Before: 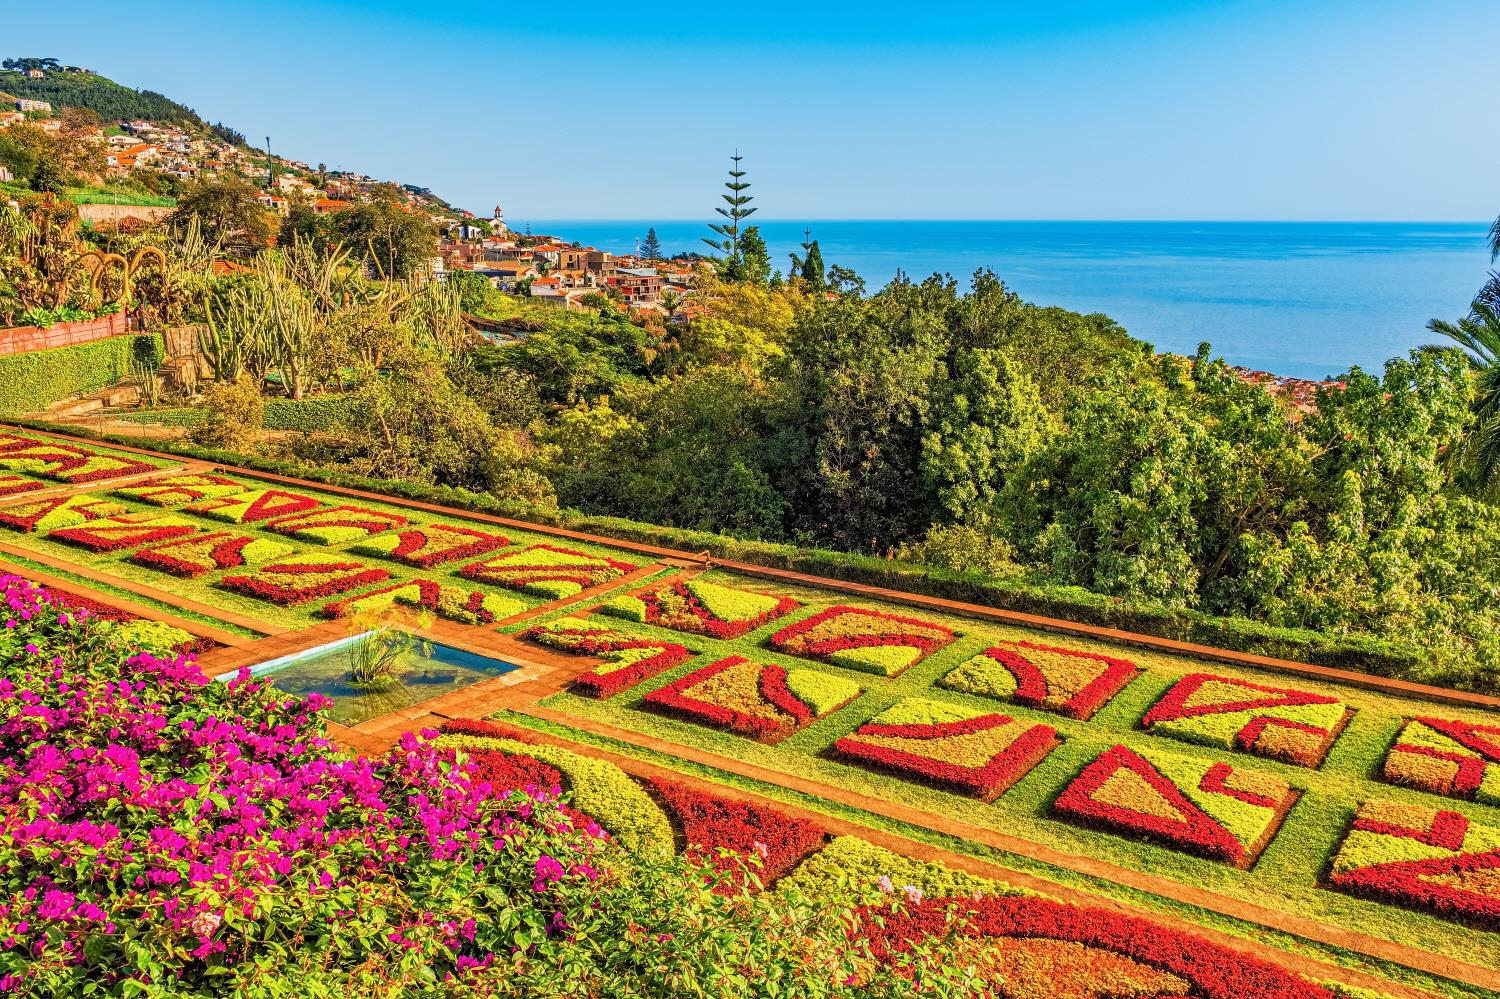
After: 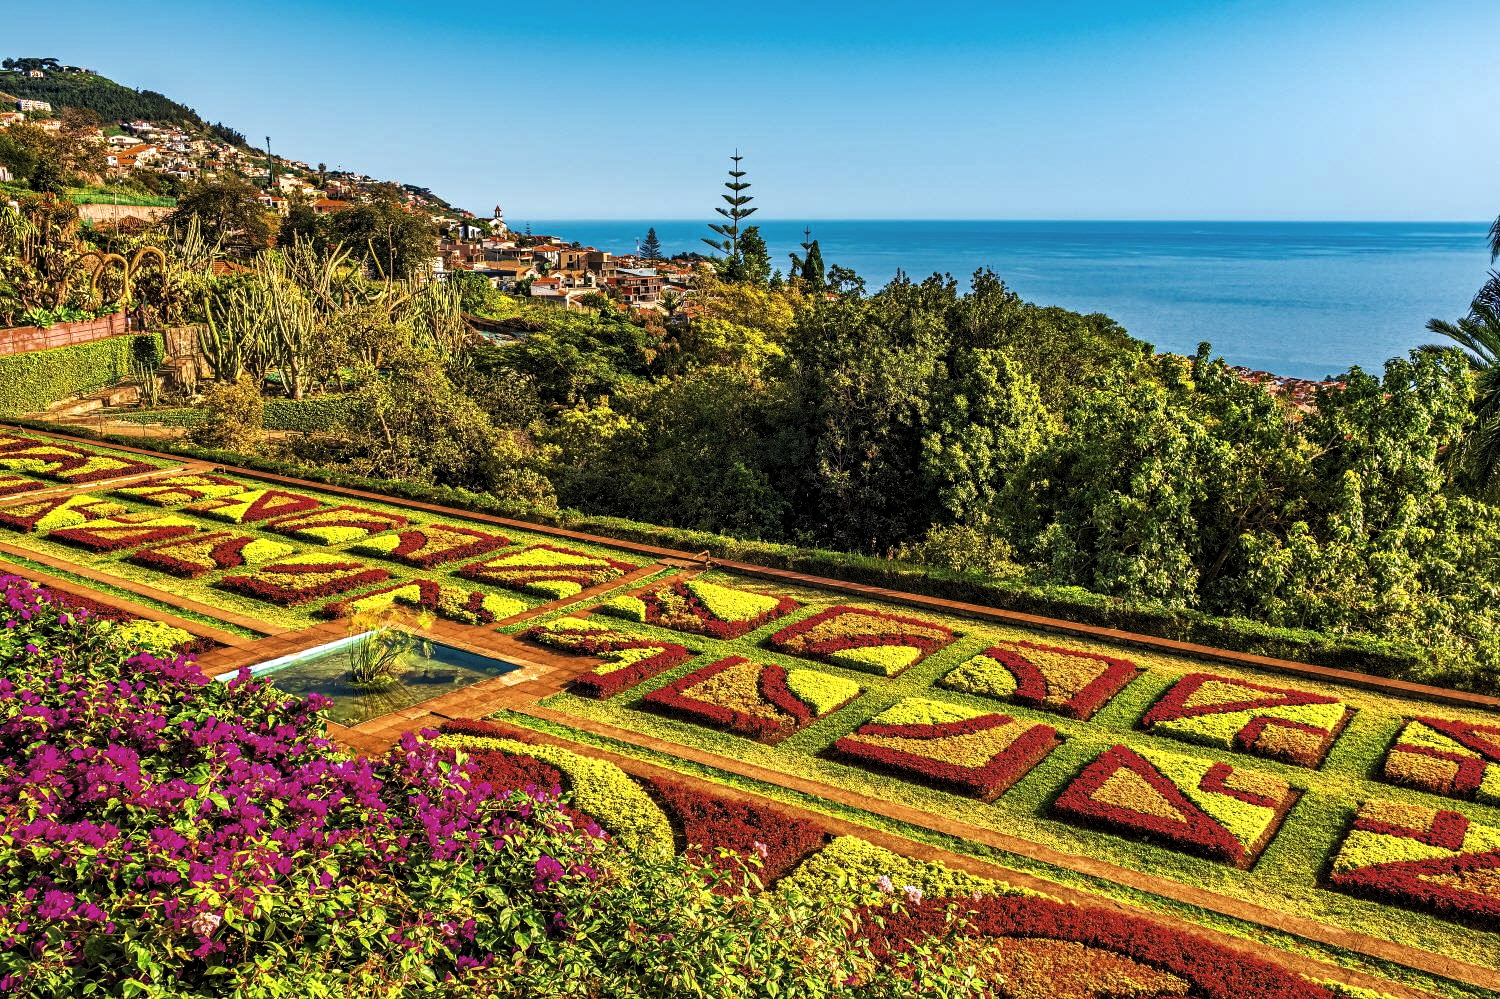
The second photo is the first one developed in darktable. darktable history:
levels: levels [0, 0.618, 1]
exposure: exposure 0.376 EV, compensate highlight preservation false
